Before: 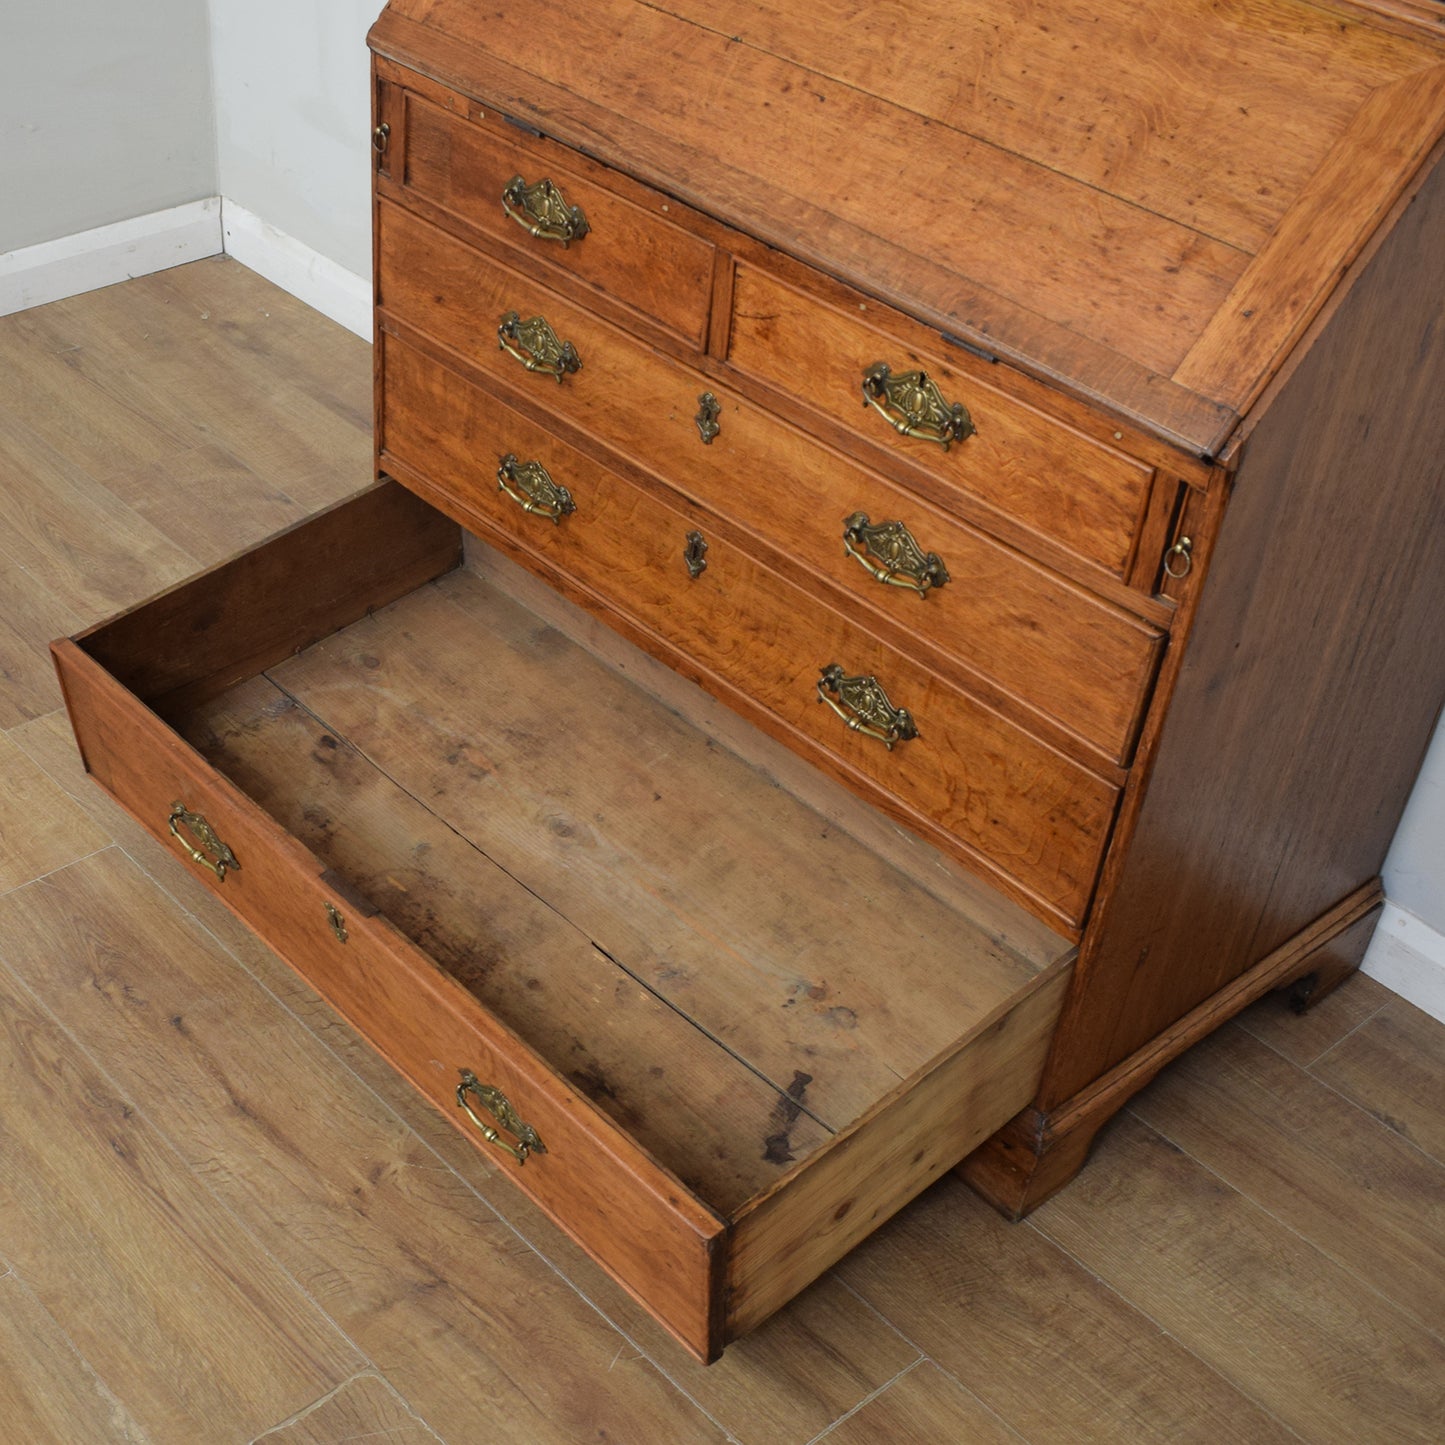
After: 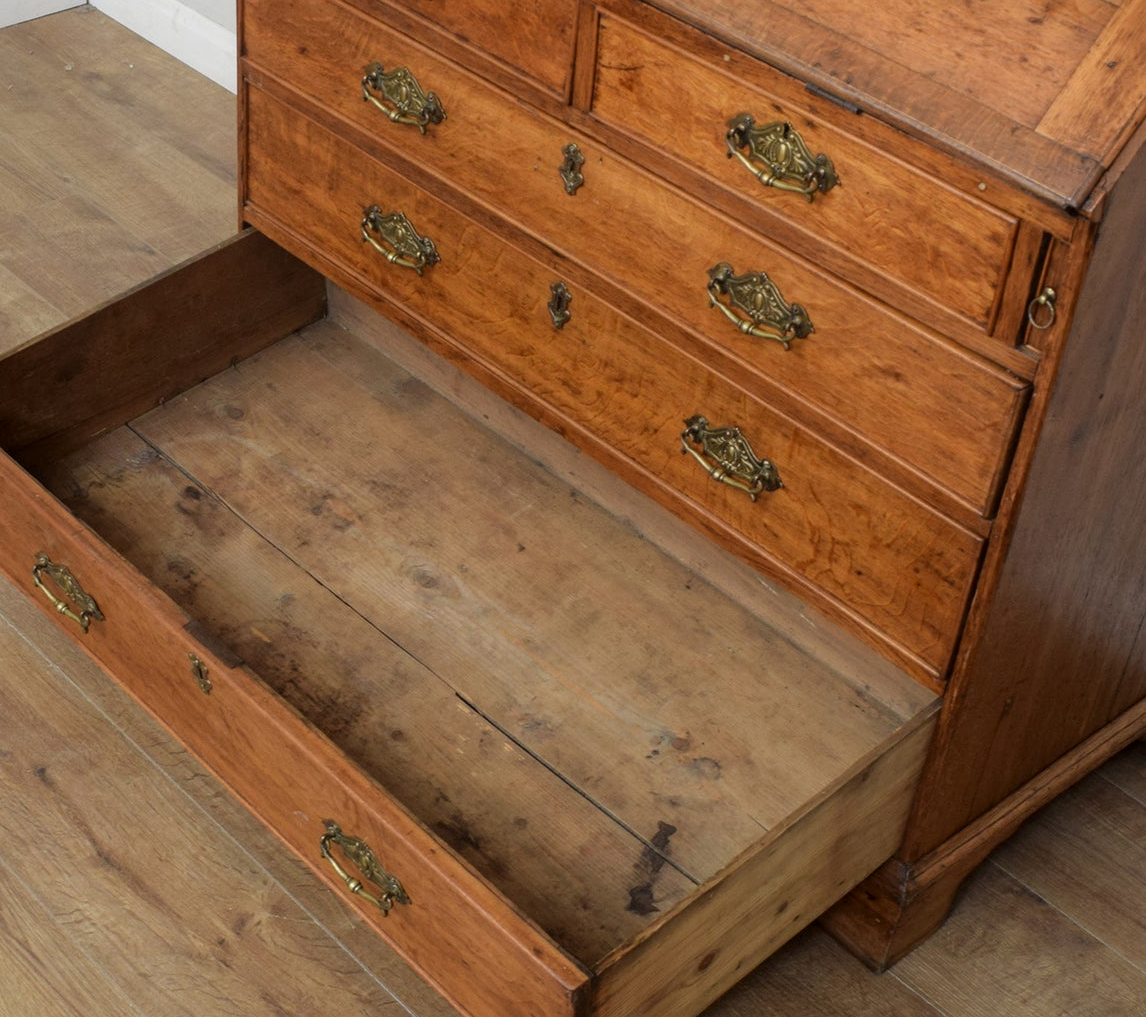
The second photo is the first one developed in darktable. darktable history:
local contrast: on, module defaults
crop: left 9.447%, top 17.289%, right 11.192%, bottom 12.311%
contrast equalizer: octaves 7, y [[0.6 ×6], [0.55 ×6], [0 ×6], [0 ×6], [0 ×6]], mix -0.307
